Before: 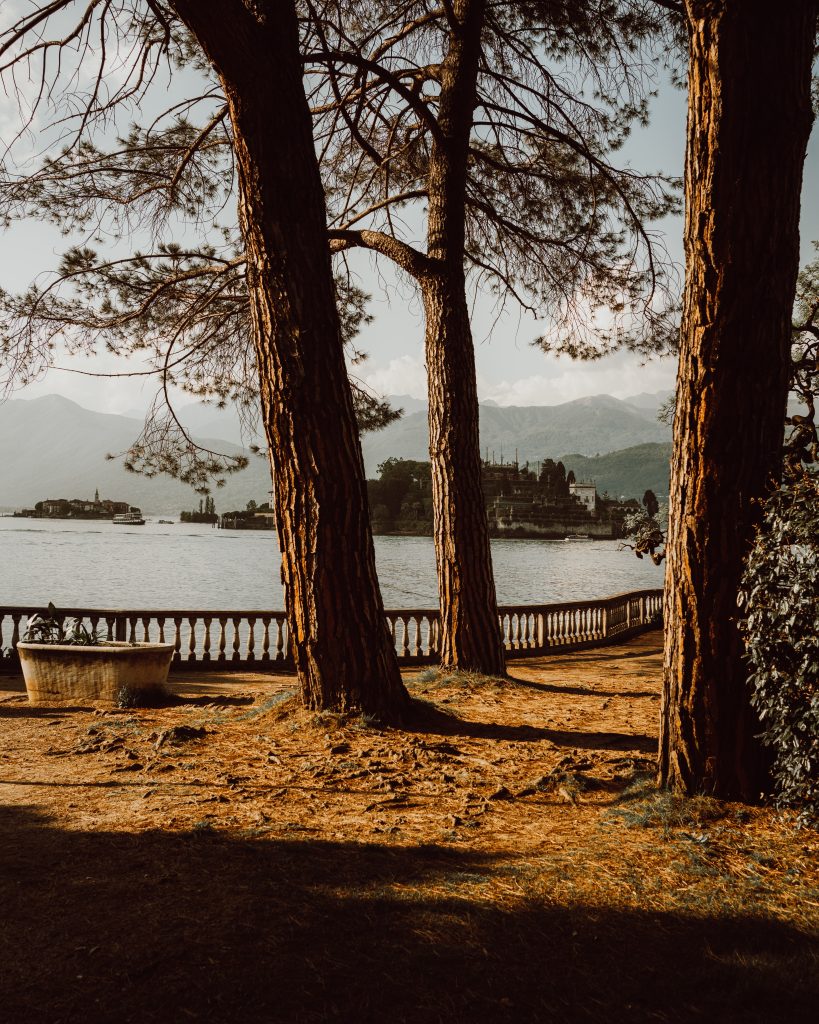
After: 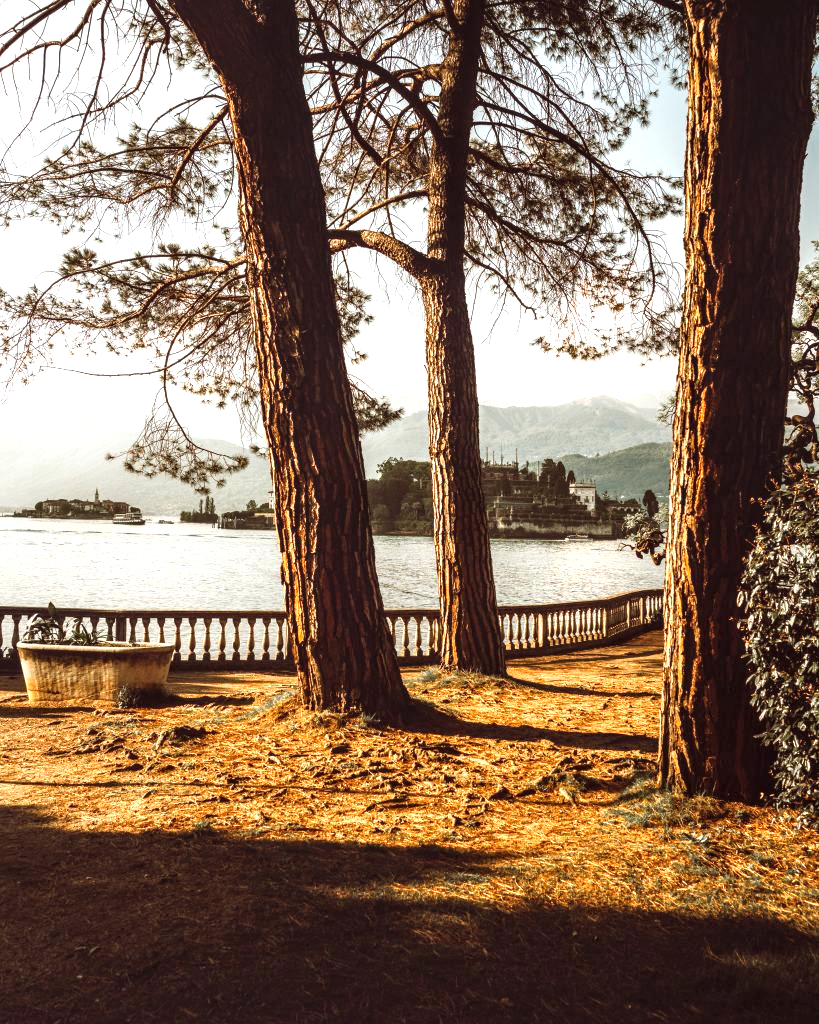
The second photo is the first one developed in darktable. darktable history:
exposure: exposure 1.203 EV, compensate highlight preservation false
local contrast: on, module defaults
